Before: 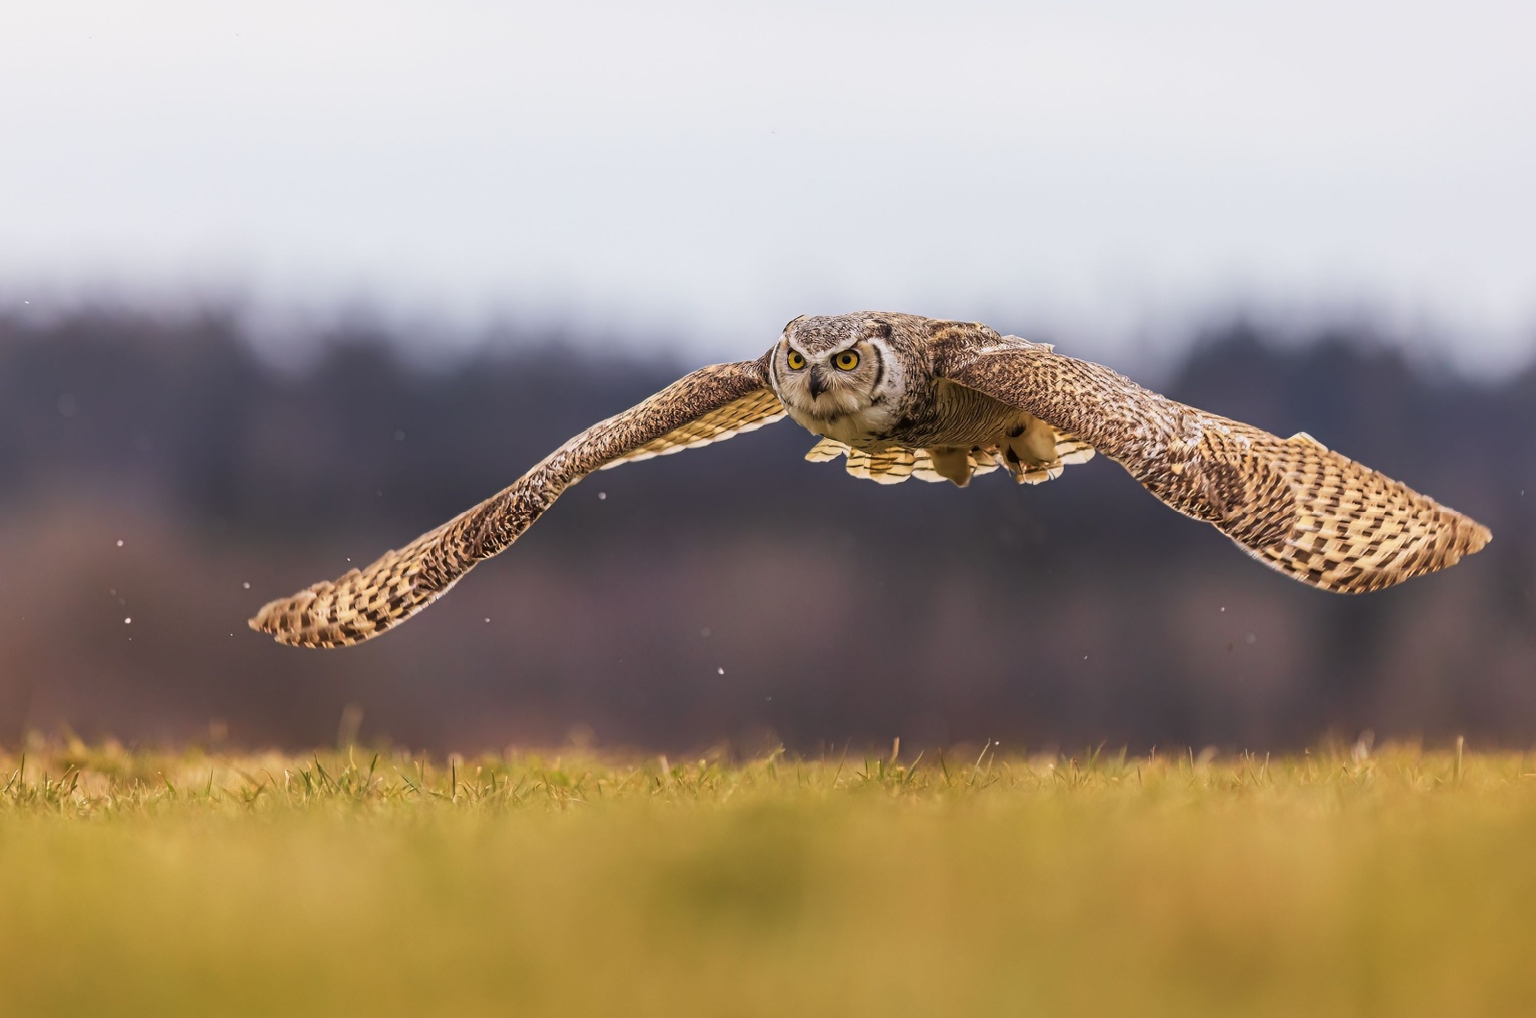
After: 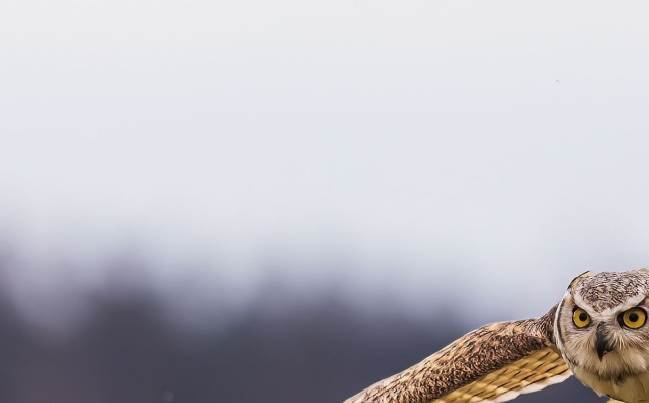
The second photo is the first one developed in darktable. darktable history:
crop: left 15.517%, top 5.425%, right 43.888%, bottom 56.522%
